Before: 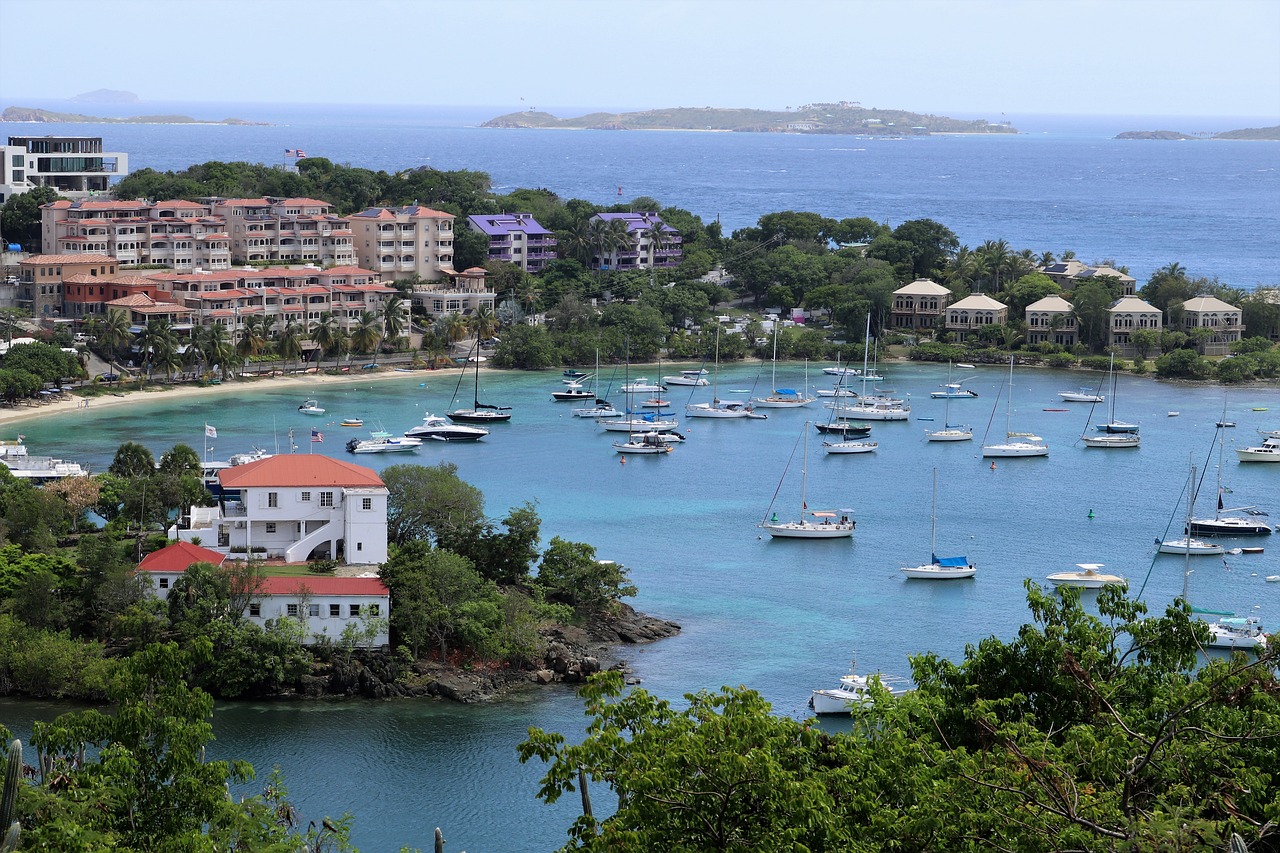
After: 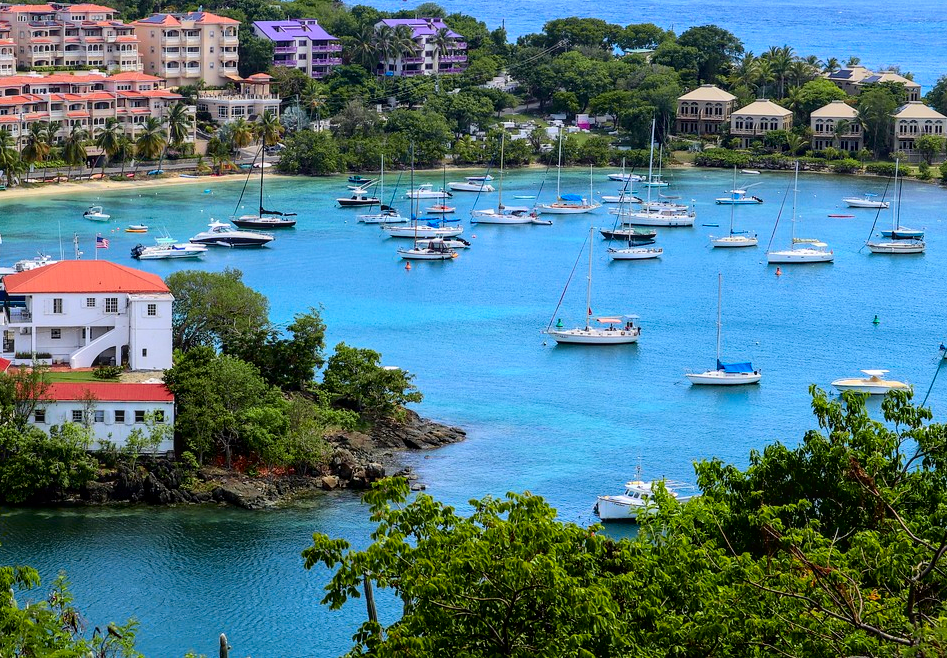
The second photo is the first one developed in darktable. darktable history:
tone equalizer: on, module defaults
crop: left 16.871%, top 22.857%, right 9.116%
tone curve: curves: ch0 [(0, 0.021) (0.049, 0.044) (0.152, 0.14) (0.328, 0.357) (0.473, 0.529) (0.641, 0.705) (0.868, 0.887) (1, 0.969)]; ch1 [(0, 0) (0.322, 0.328) (0.43, 0.425) (0.474, 0.466) (0.502, 0.503) (0.522, 0.526) (0.564, 0.591) (0.602, 0.632) (0.677, 0.701) (0.859, 0.885) (1, 1)]; ch2 [(0, 0) (0.33, 0.301) (0.447, 0.44) (0.502, 0.505) (0.535, 0.554) (0.565, 0.598) (0.618, 0.629) (1, 1)], color space Lab, independent channels, preserve colors none
color balance rgb: linear chroma grading › global chroma 15%, perceptual saturation grading › global saturation 30%
local contrast: on, module defaults
